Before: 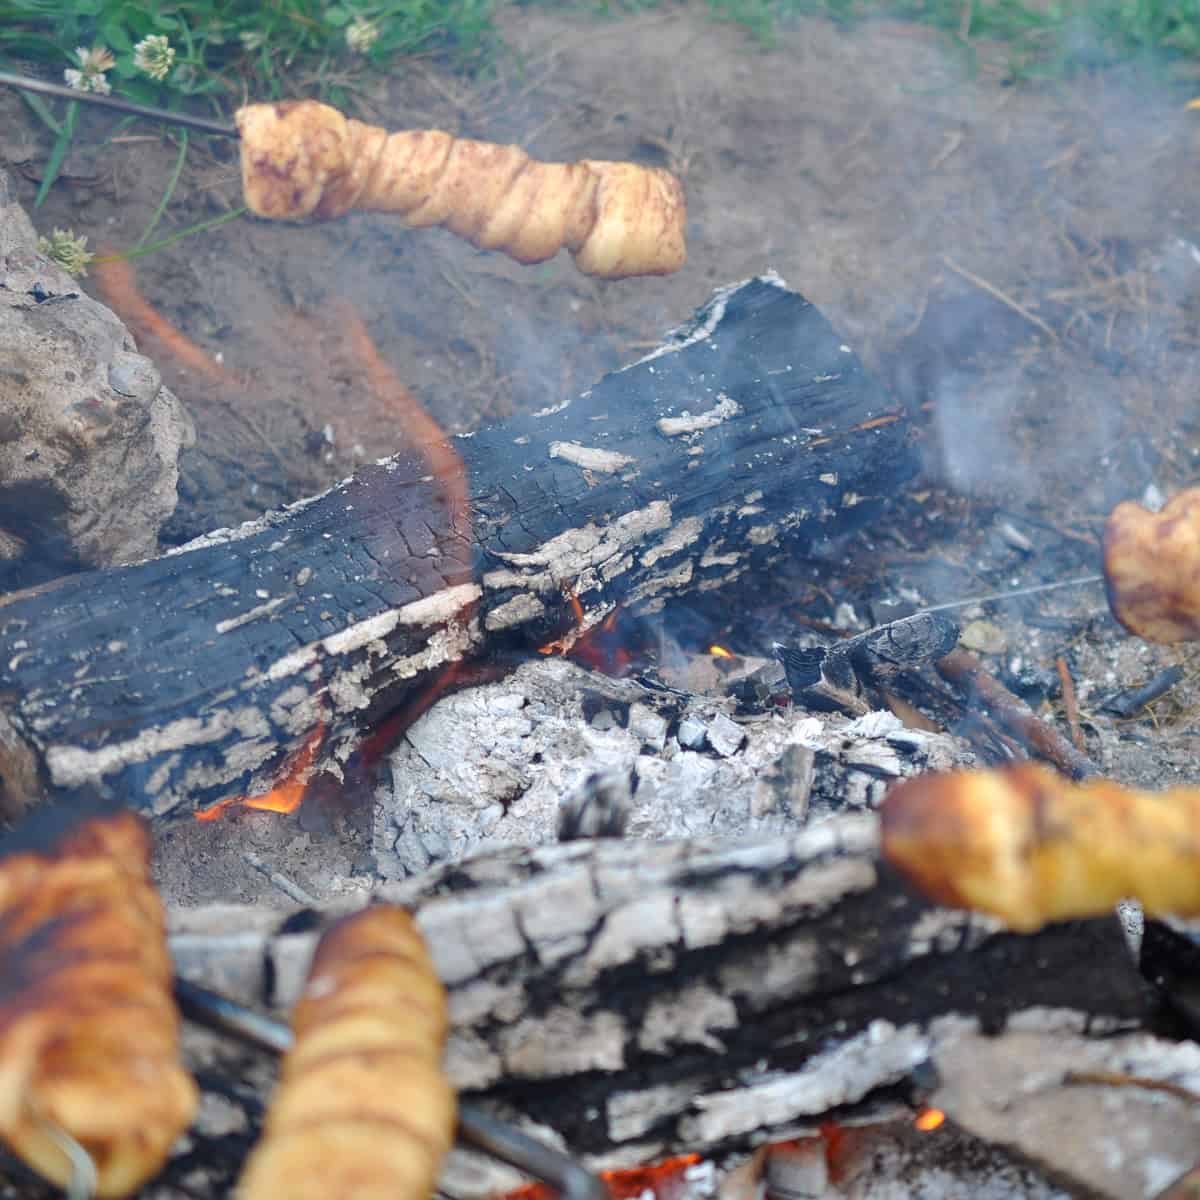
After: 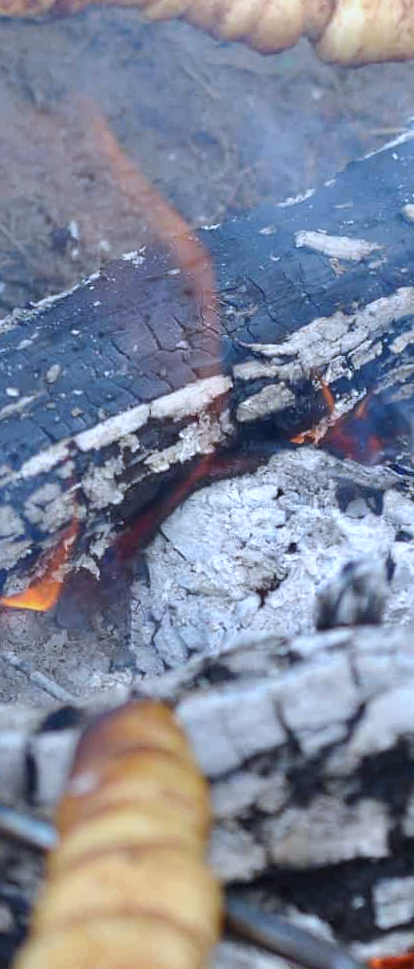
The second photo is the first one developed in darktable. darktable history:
rotate and perspective: rotation -1.77°, lens shift (horizontal) 0.004, automatic cropping off
crop and rotate: left 21.77%, top 18.528%, right 44.676%, bottom 2.997%
base curve: preserve colors none
white balance: red 0.931, blue 1.11
